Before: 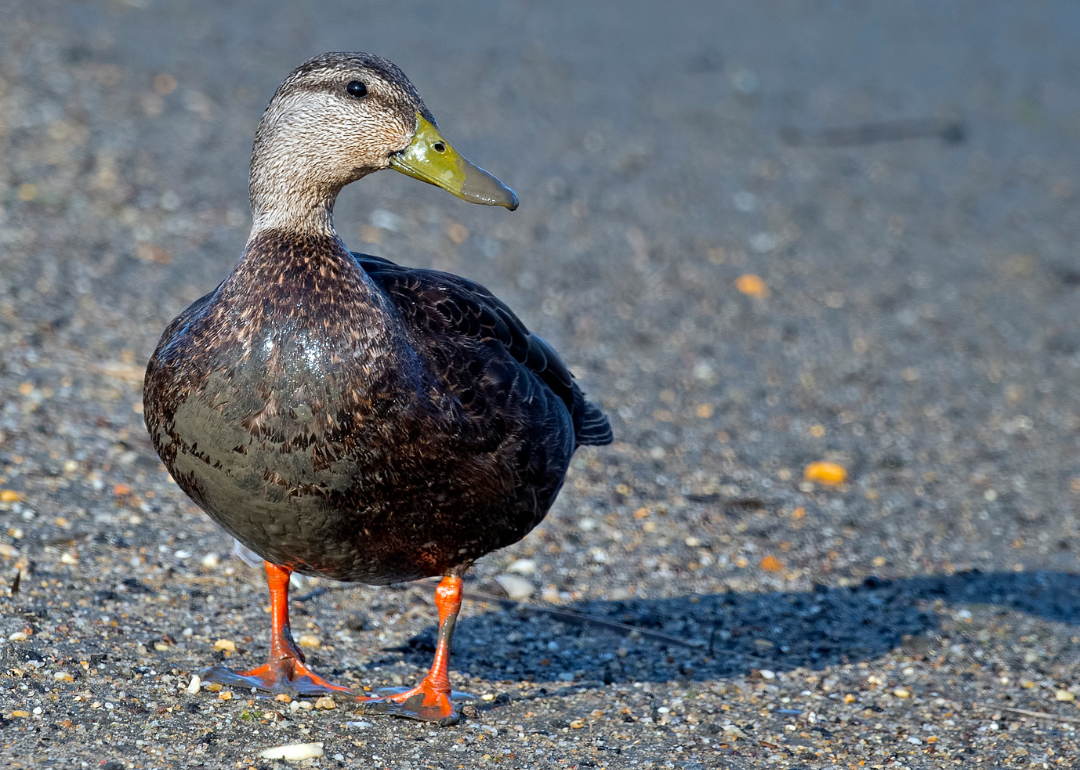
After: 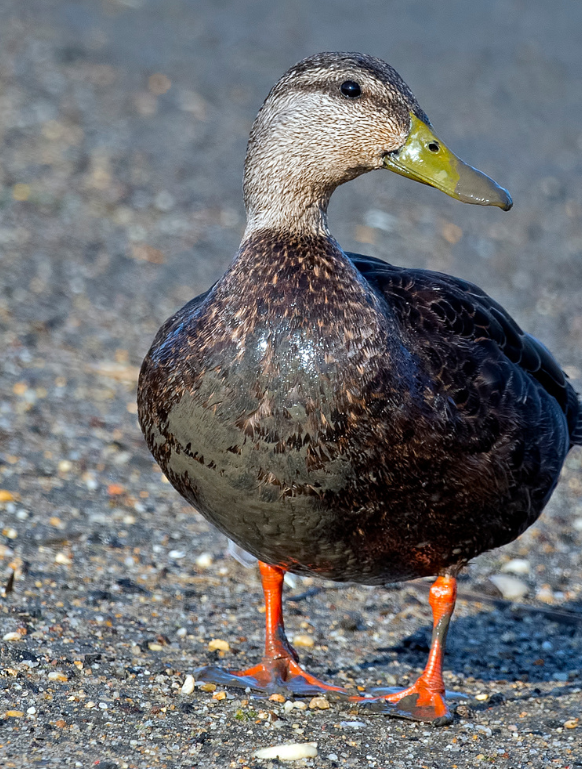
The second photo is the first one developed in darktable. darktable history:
crop: left 0.59%, right 45.502%, bottom 0.086%
